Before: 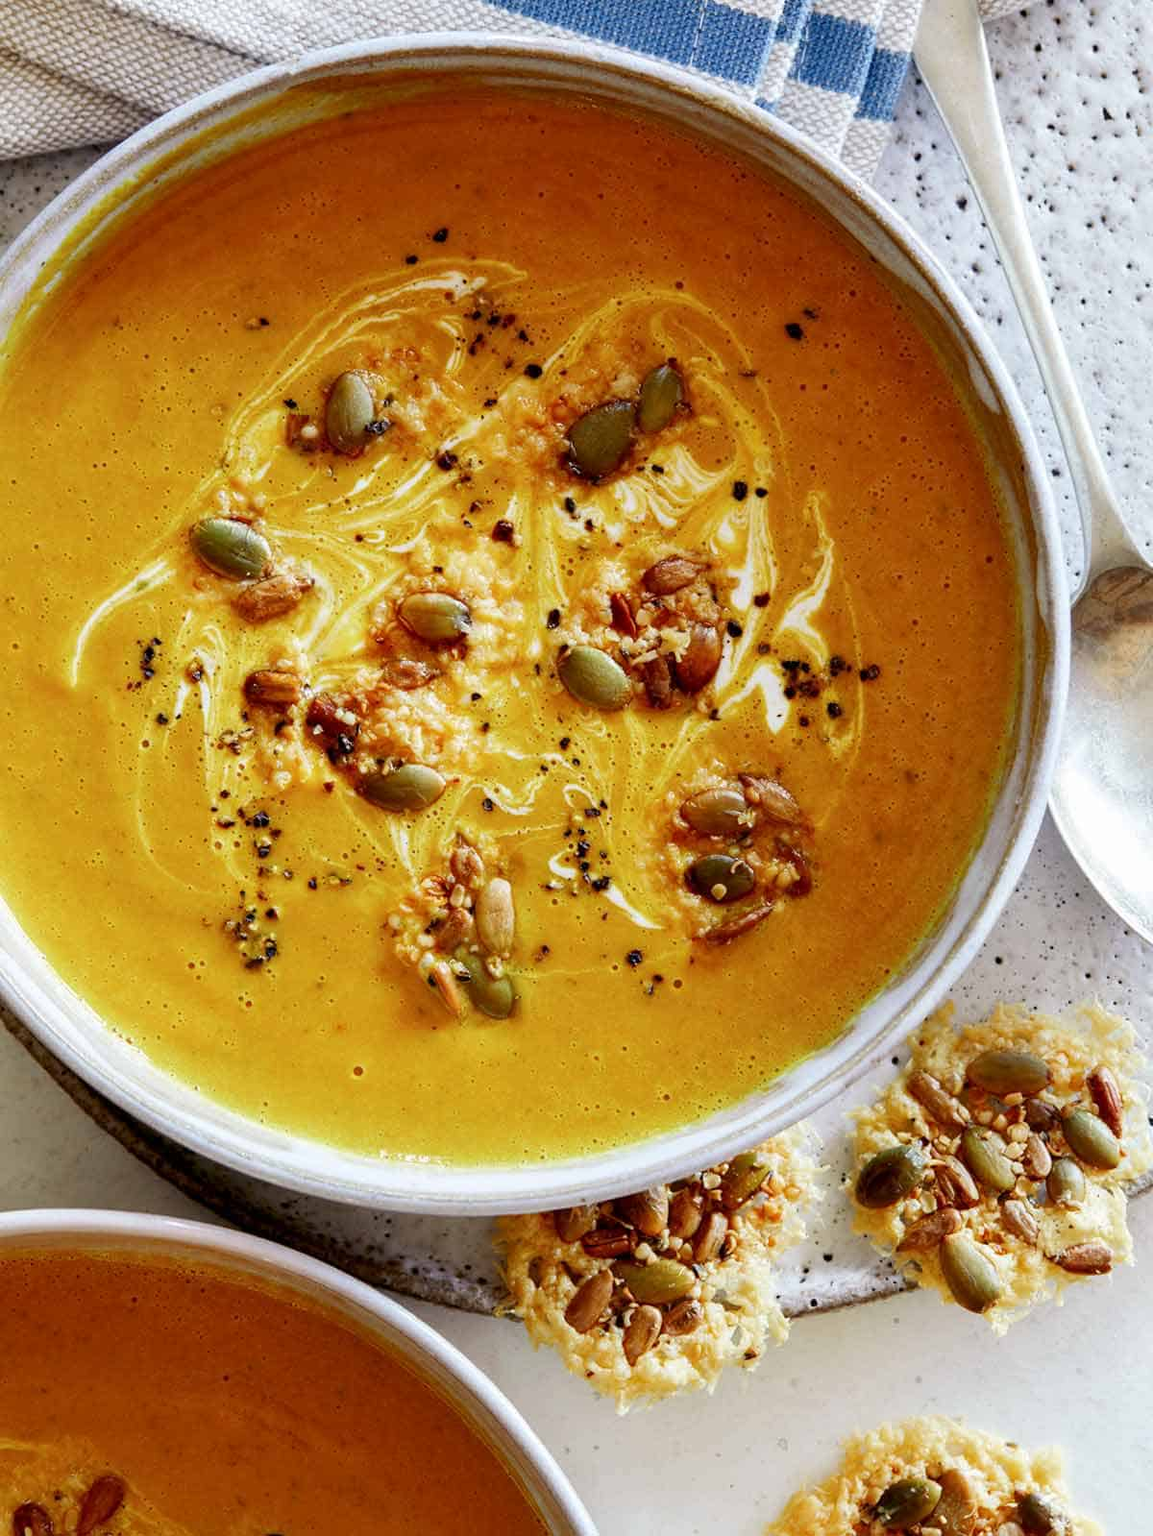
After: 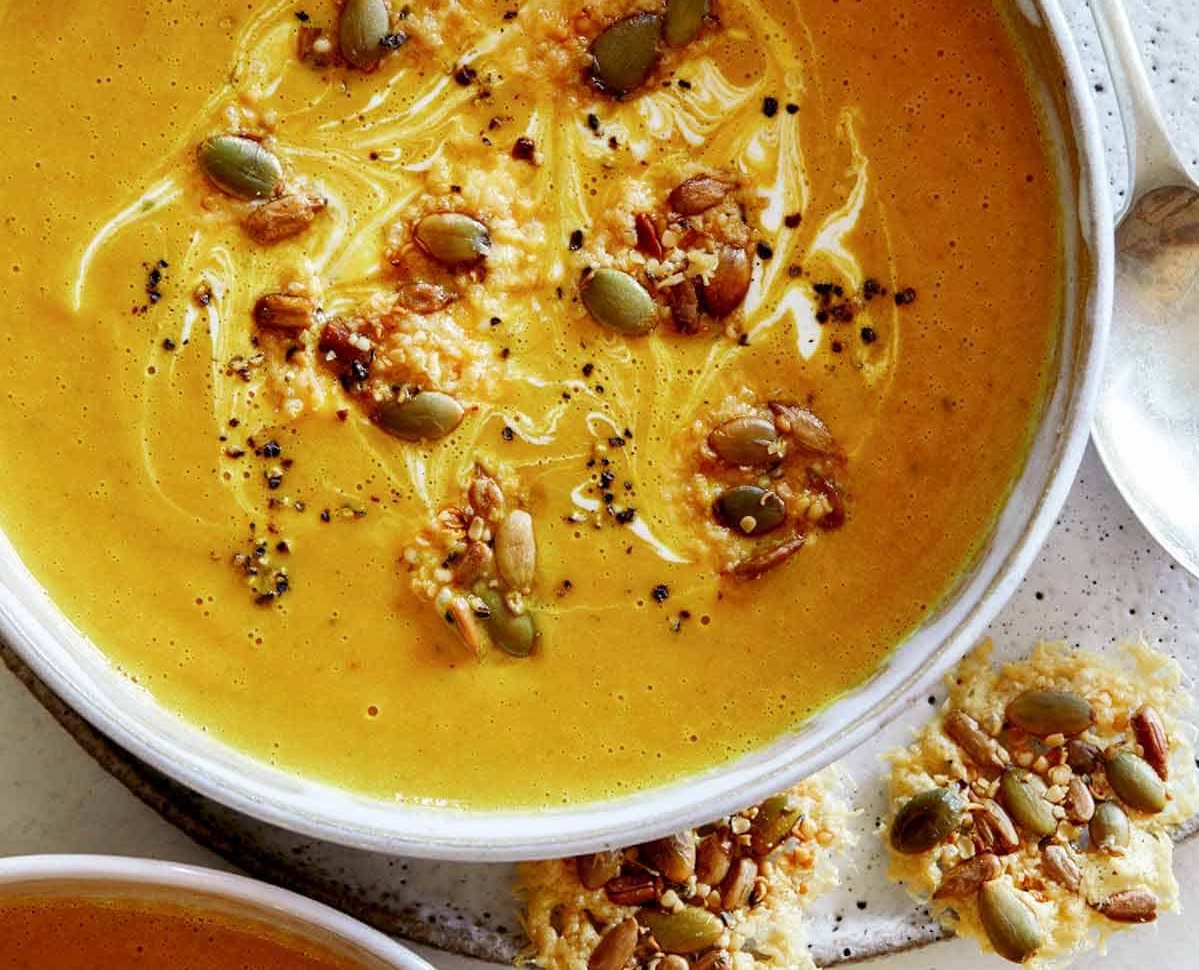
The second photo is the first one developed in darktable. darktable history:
crop and rotate: top 25.357%, bottom 13.942%
tone equalizer: on, module defaults
